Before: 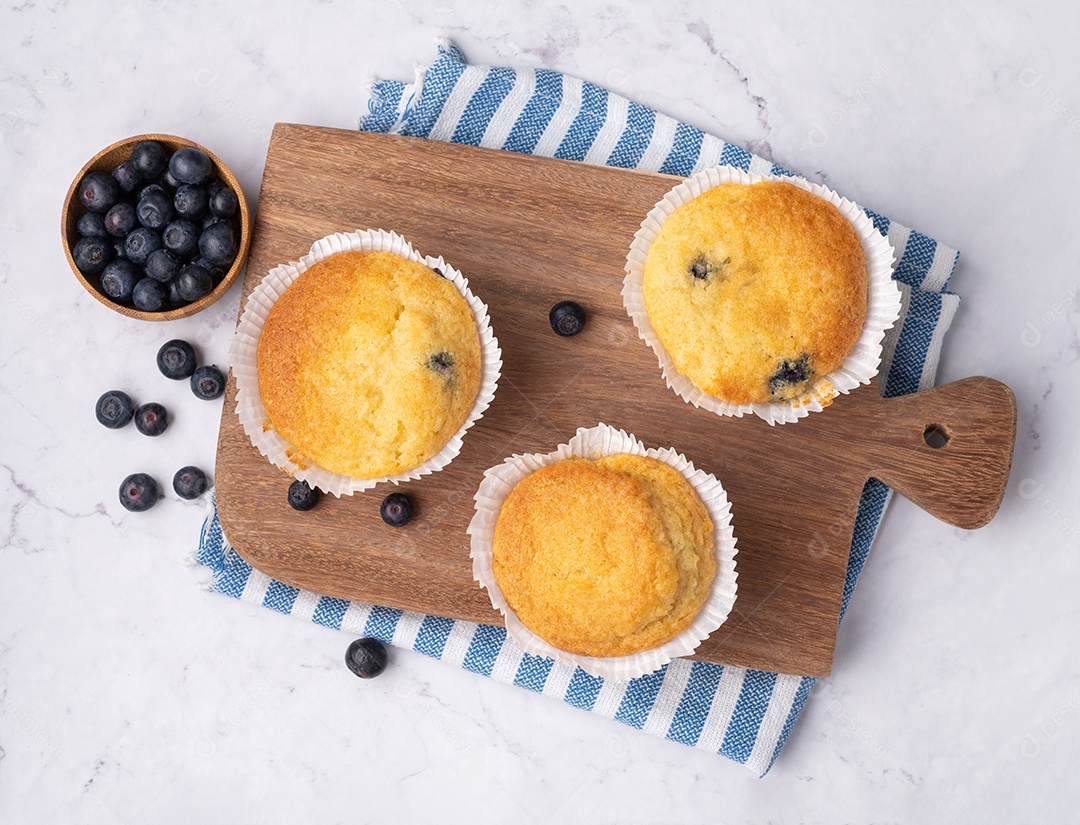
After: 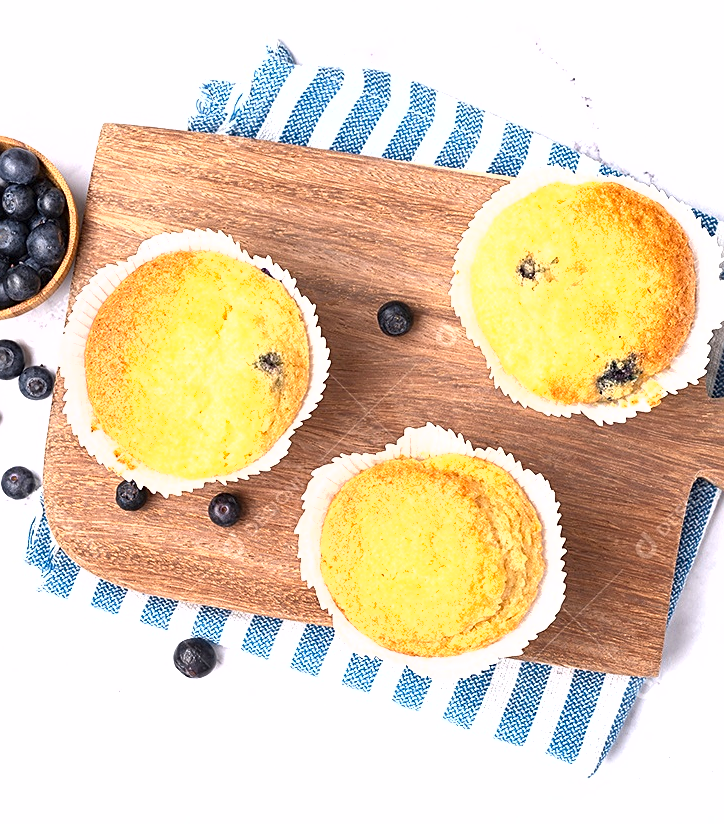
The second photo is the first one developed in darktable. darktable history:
exposure: black level correction 0, exposure 1.199 EV, compensate highlight preservation false
sharpen: on, module defaults
shadows and highlights: shadows 29.22, highlights -28.86, low approximation 0.01, soften with gaussian
crop and rotate: left 15.998%, right 16.877%
